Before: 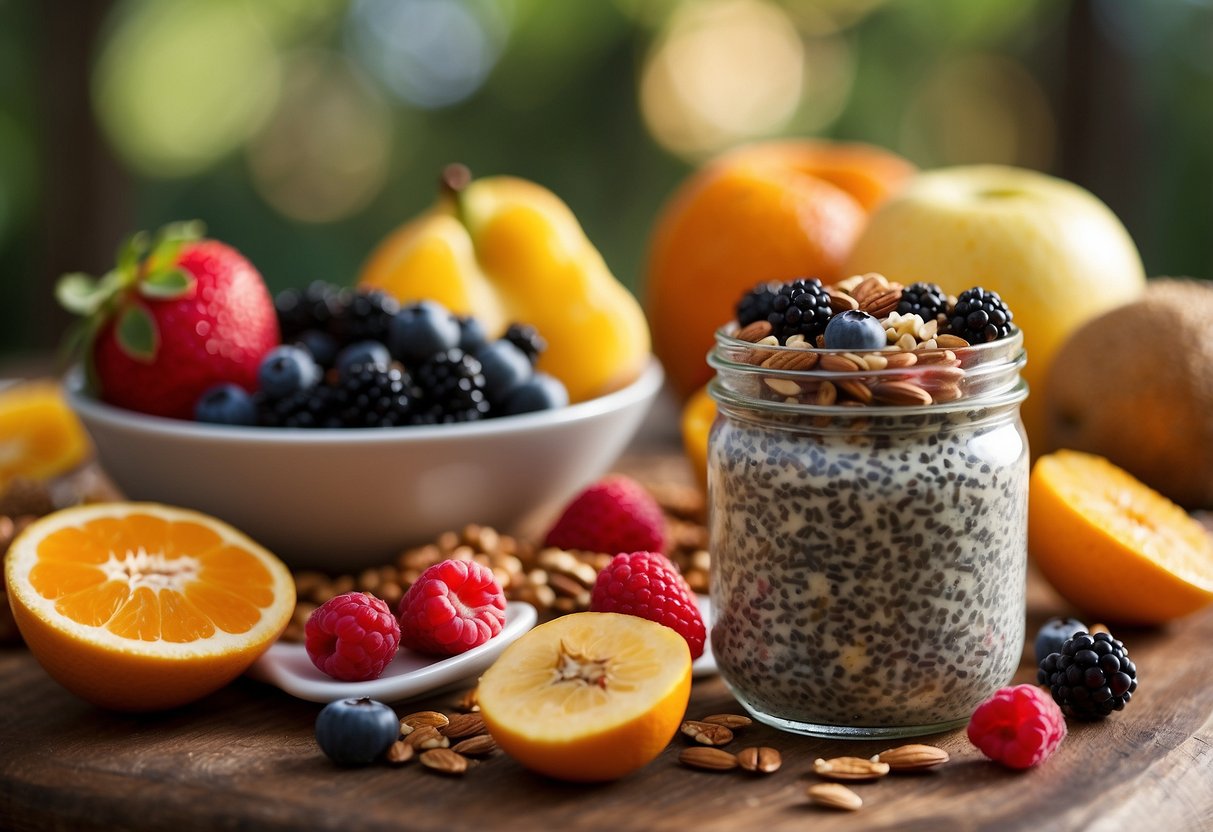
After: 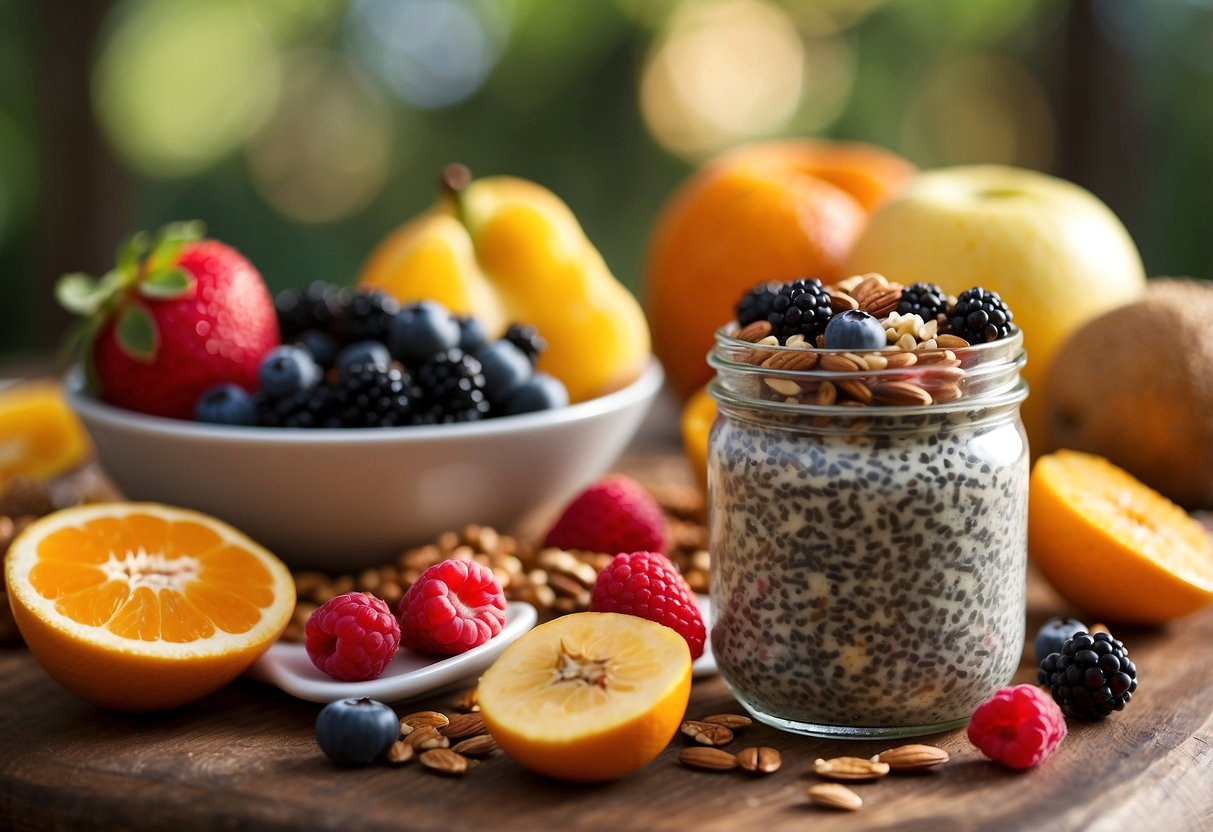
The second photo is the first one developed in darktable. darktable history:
exposure: exposure 0.084 EV, compensate exposure bias true, compensate highlight preservation false
